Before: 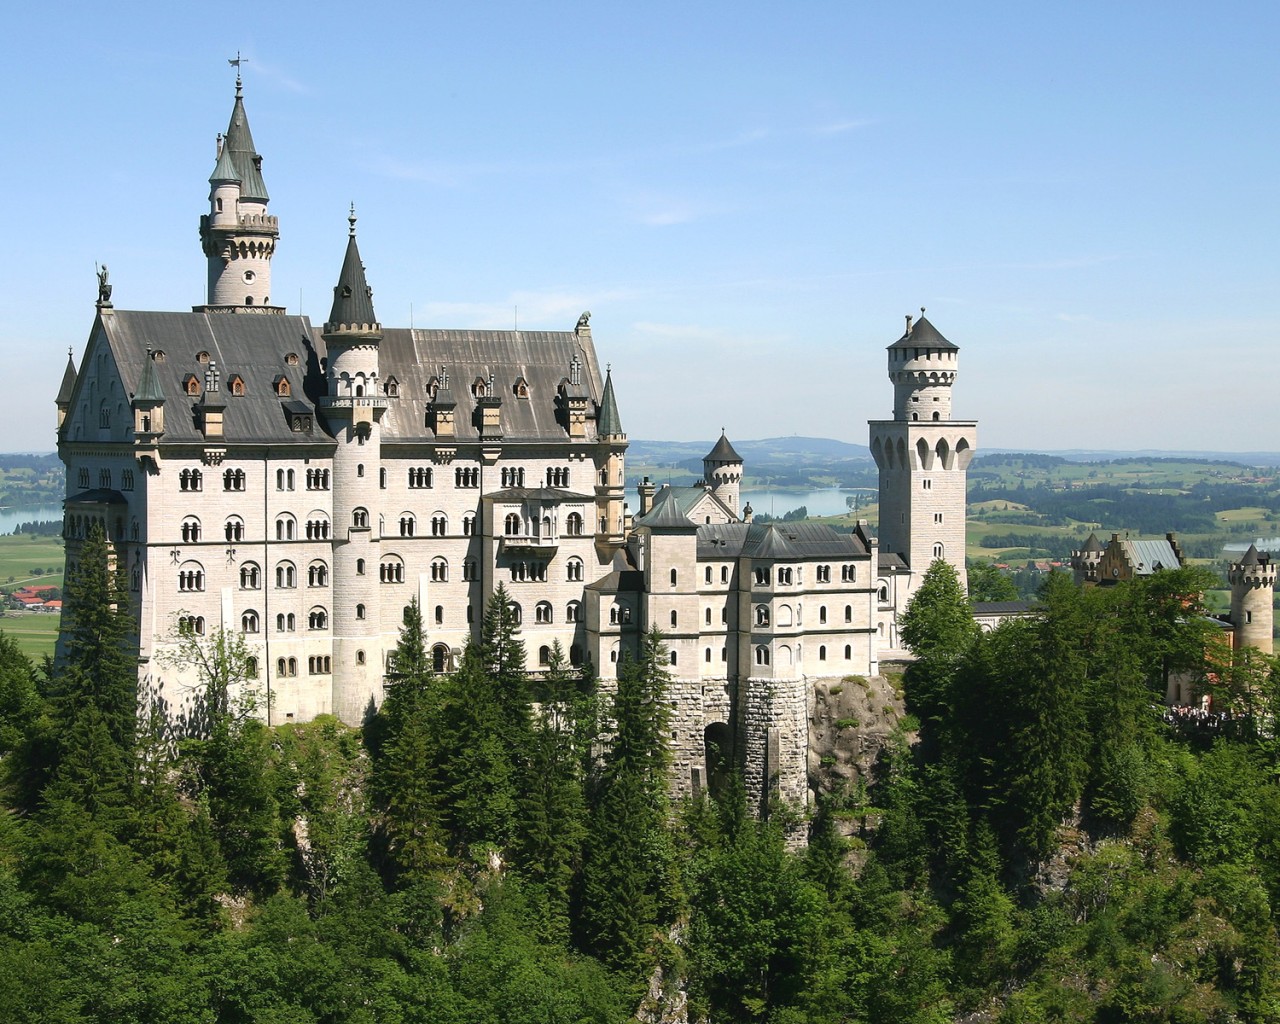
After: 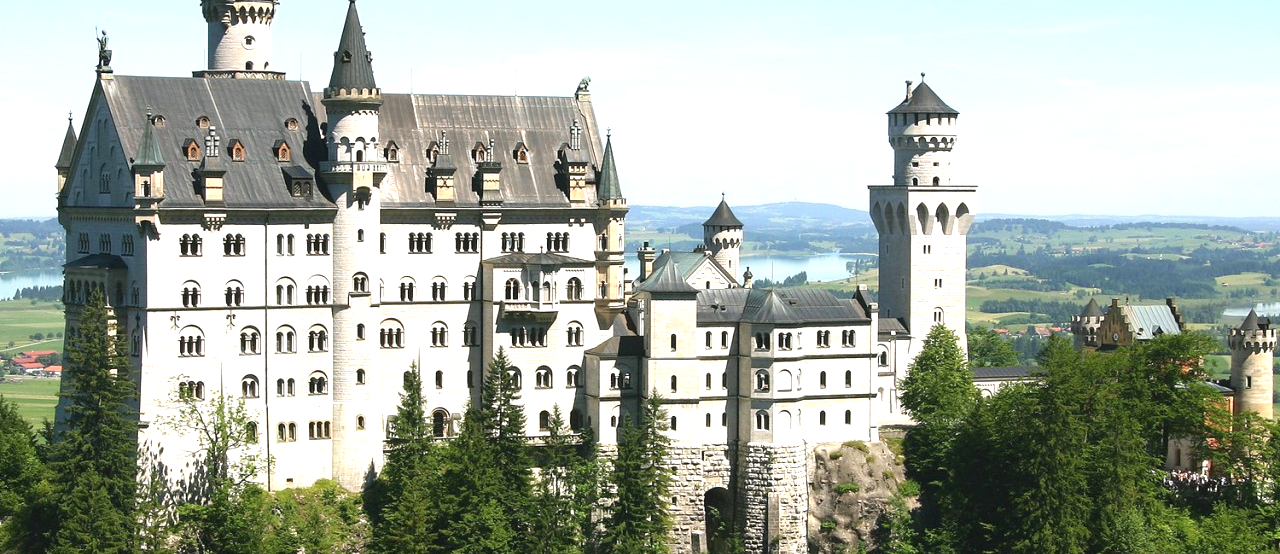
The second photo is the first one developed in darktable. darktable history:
exposure: black level correction 0, exposure 0.699 EV, compensate highlight preservation false
crop and rotate: top 23.036%, bottom 22.826%
